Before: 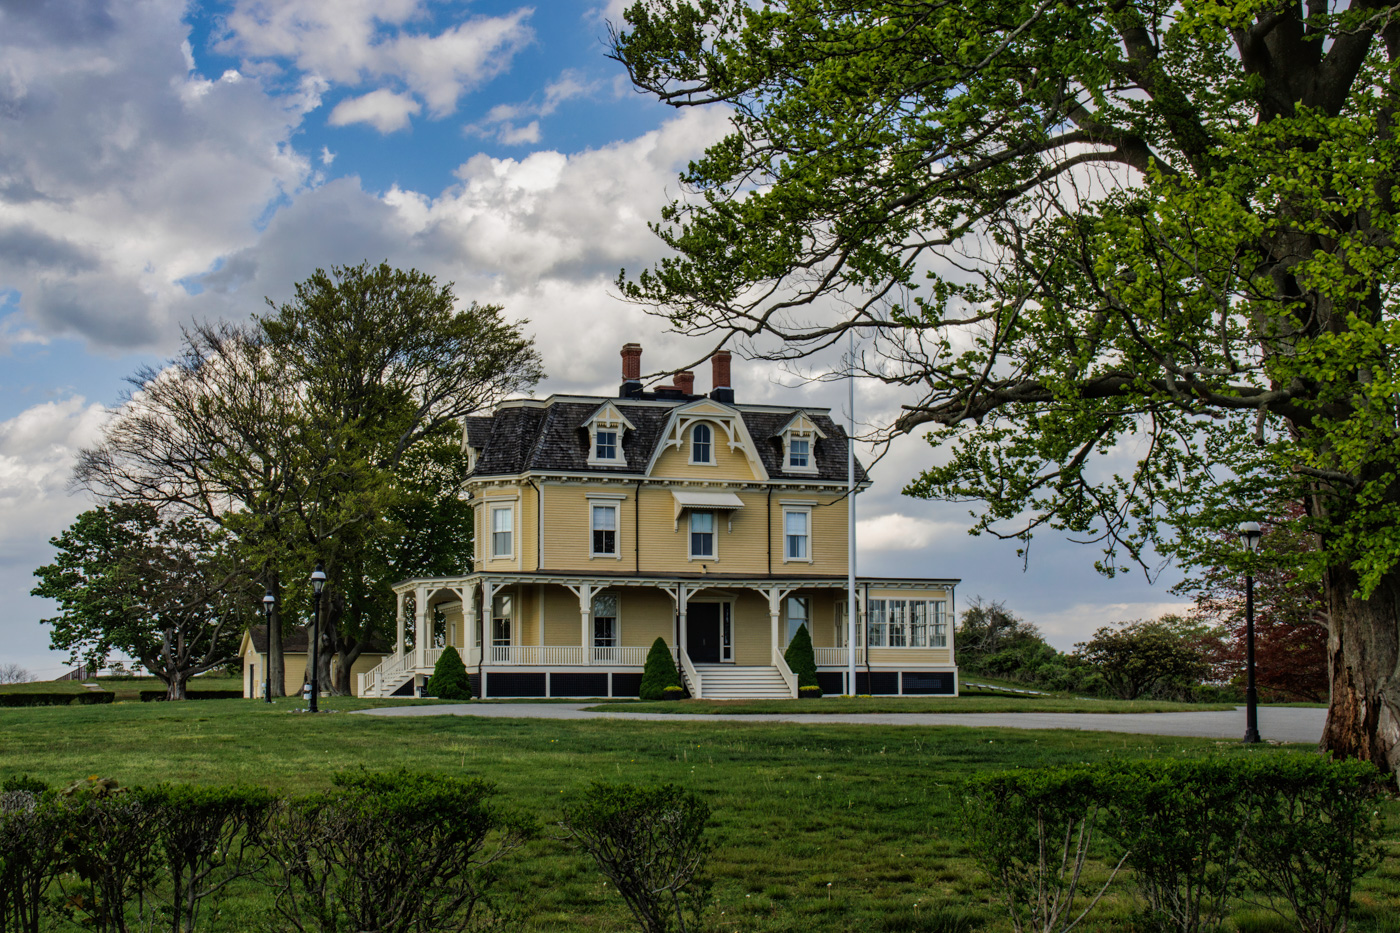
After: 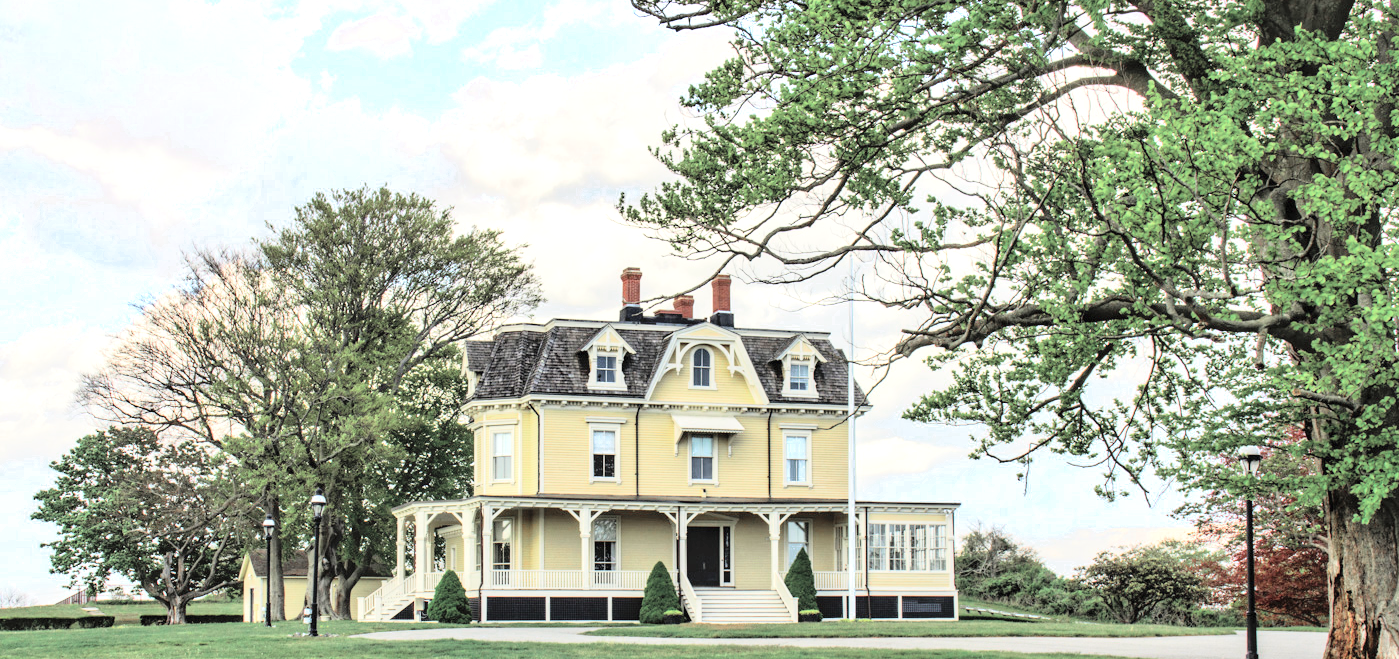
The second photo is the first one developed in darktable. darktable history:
color correction: highlights b* 3
tone curve: curves: ch0 [(0, 0) (0.169, 0.367) (0.635, 0.859) (1, 1)], color space Lab, independent channels, preserve colors none
crop and rotate: top 8.293%, bottom 20.996%
color zones: curves: ch0 [(0, 0.466) (0.128, 0.466) (0.25, 0.5) (0.375, 0.456) (0.5, 0.5) (0.625, 0.5) (0.737, 0.652) (0.875, 0.5)]; ch1 [(0, 0.603) (0.125, 0.618) (0.261, 0.348) (0.372, 0.353) (0.497, 0.363) (0.611, 0.45) (0.731, 0.427) (0.875, 0.518) (0.998, 0.652)]; ch2 [(0, 0.559) (0.125, 0.451) (0.253, 0.564) (0.37, 0.578) (0.5, 0.466) (0.625, 0.471) (0.731, 0.471) (0.88, 0.485)]
exposure: black level correction 0, exposure 0.9 EV, compensate highlight preservation false
